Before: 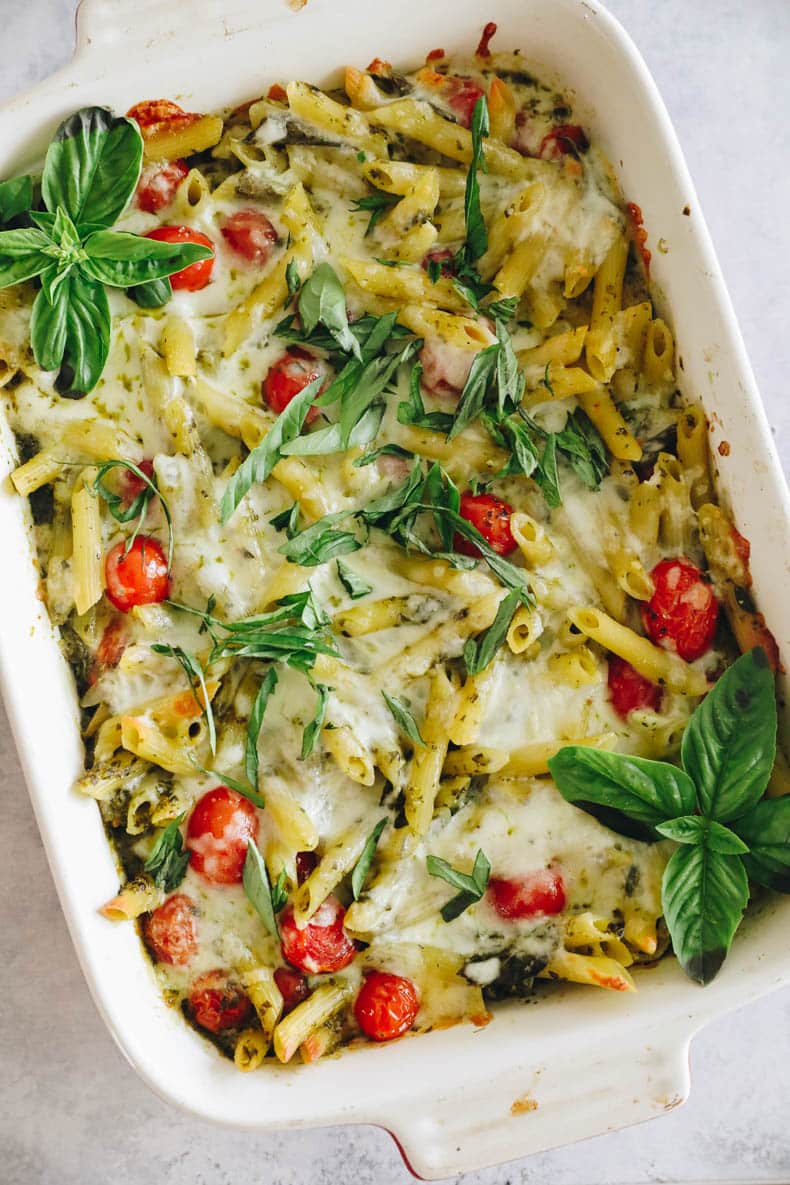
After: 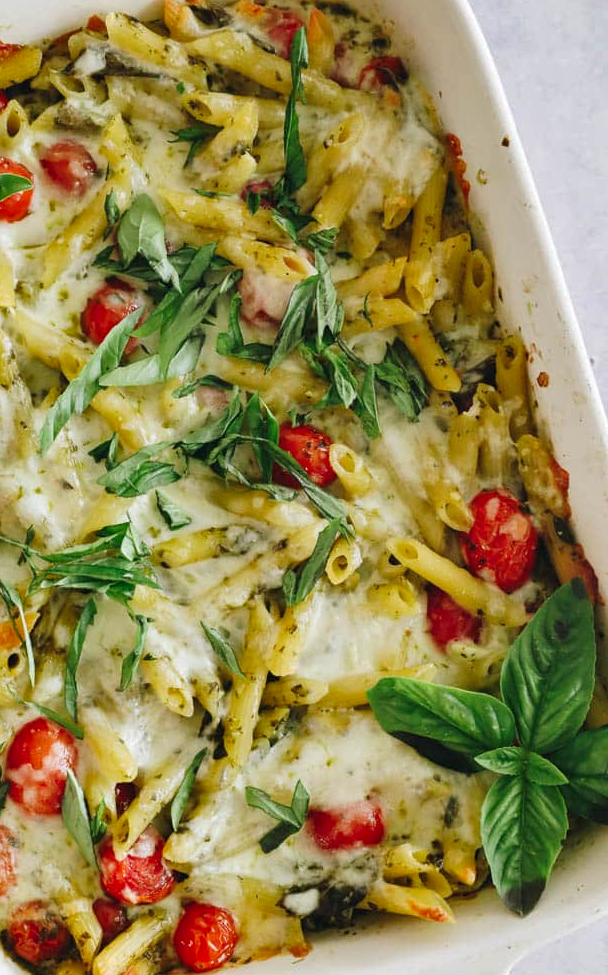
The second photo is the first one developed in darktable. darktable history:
shadows and highlights: shadows 58.56, soften with gaussian
crop: left 22.911%, top 5.873%, bottom 11.801%
